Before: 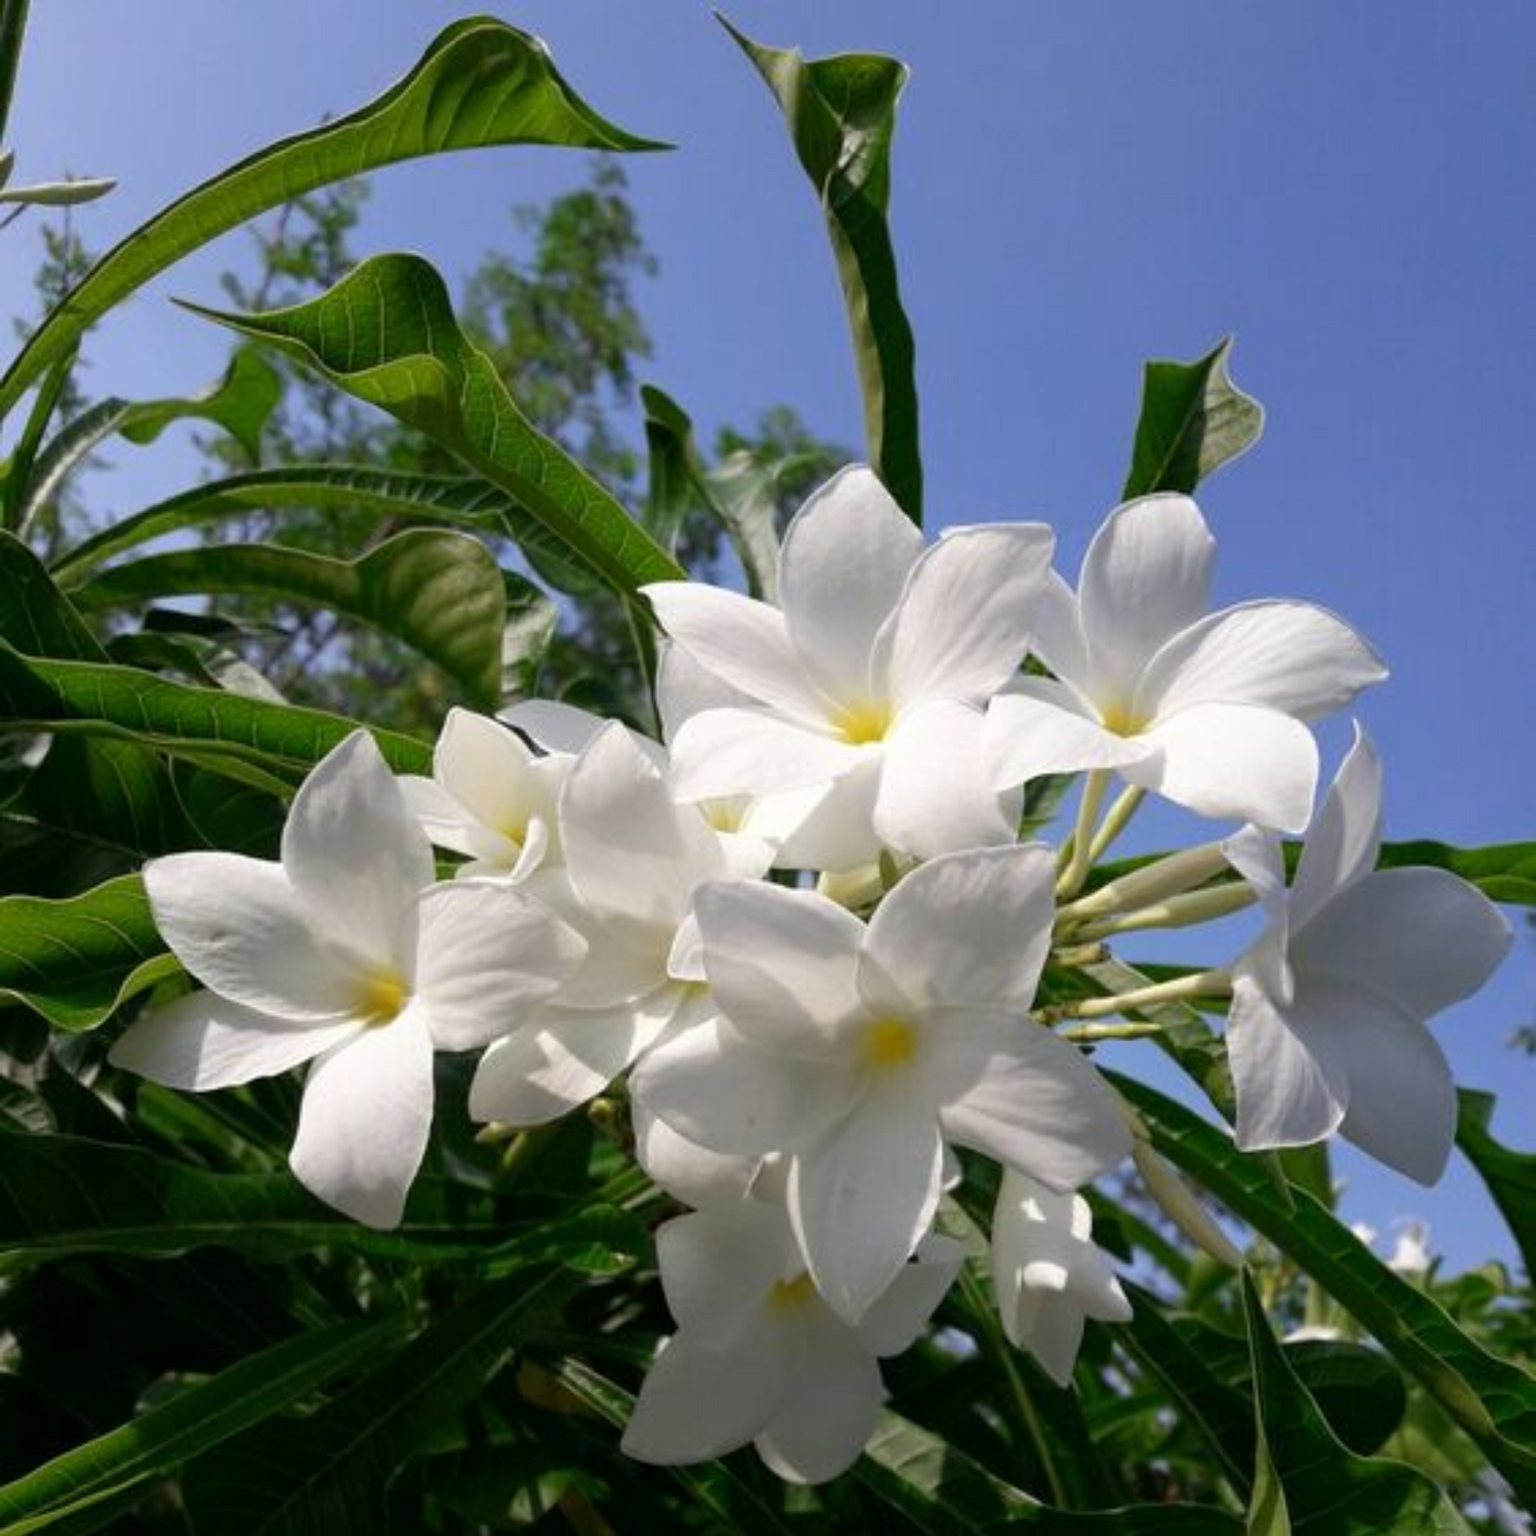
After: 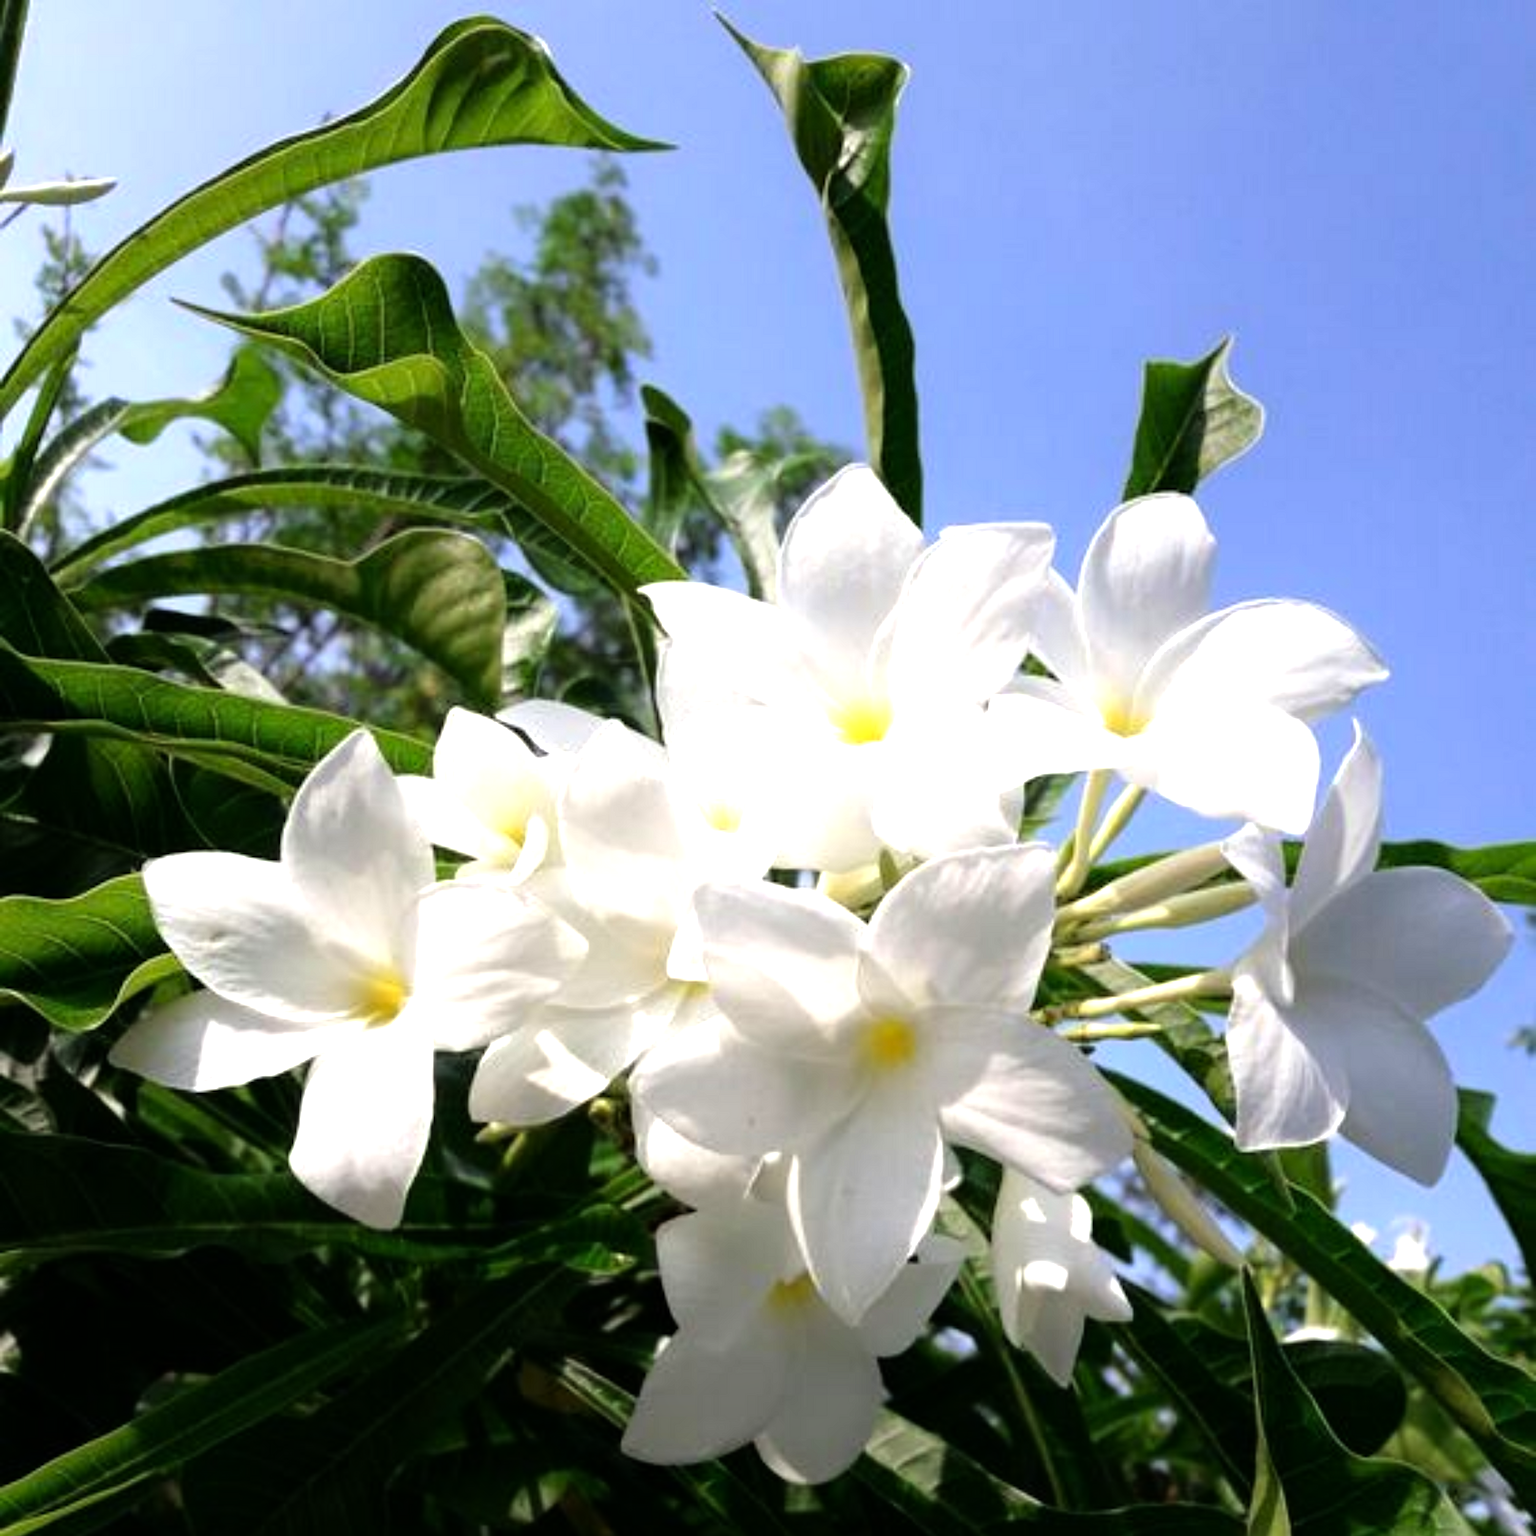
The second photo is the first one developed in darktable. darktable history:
tone equalizer: -8 EV -1.05 EV, -7 EV -1.05 EV, -6 EV -0.883 EV, -5 EV -0.55 EV, -3 EV 0.571 EV, -2 EV 0.879 EV, -1 EV 0.986 EV, +0 EV 1.08 EV
